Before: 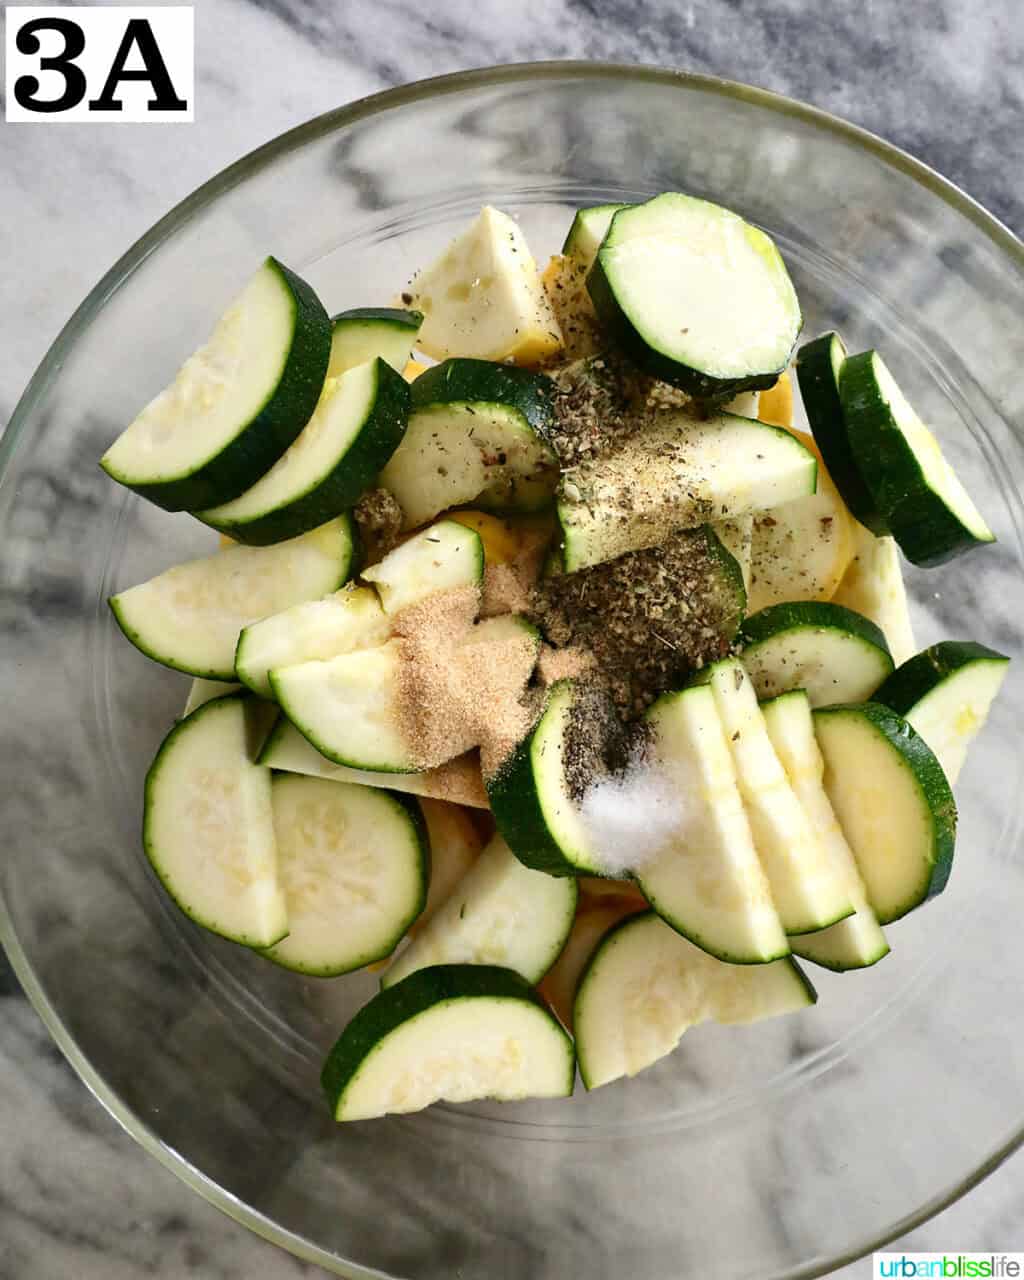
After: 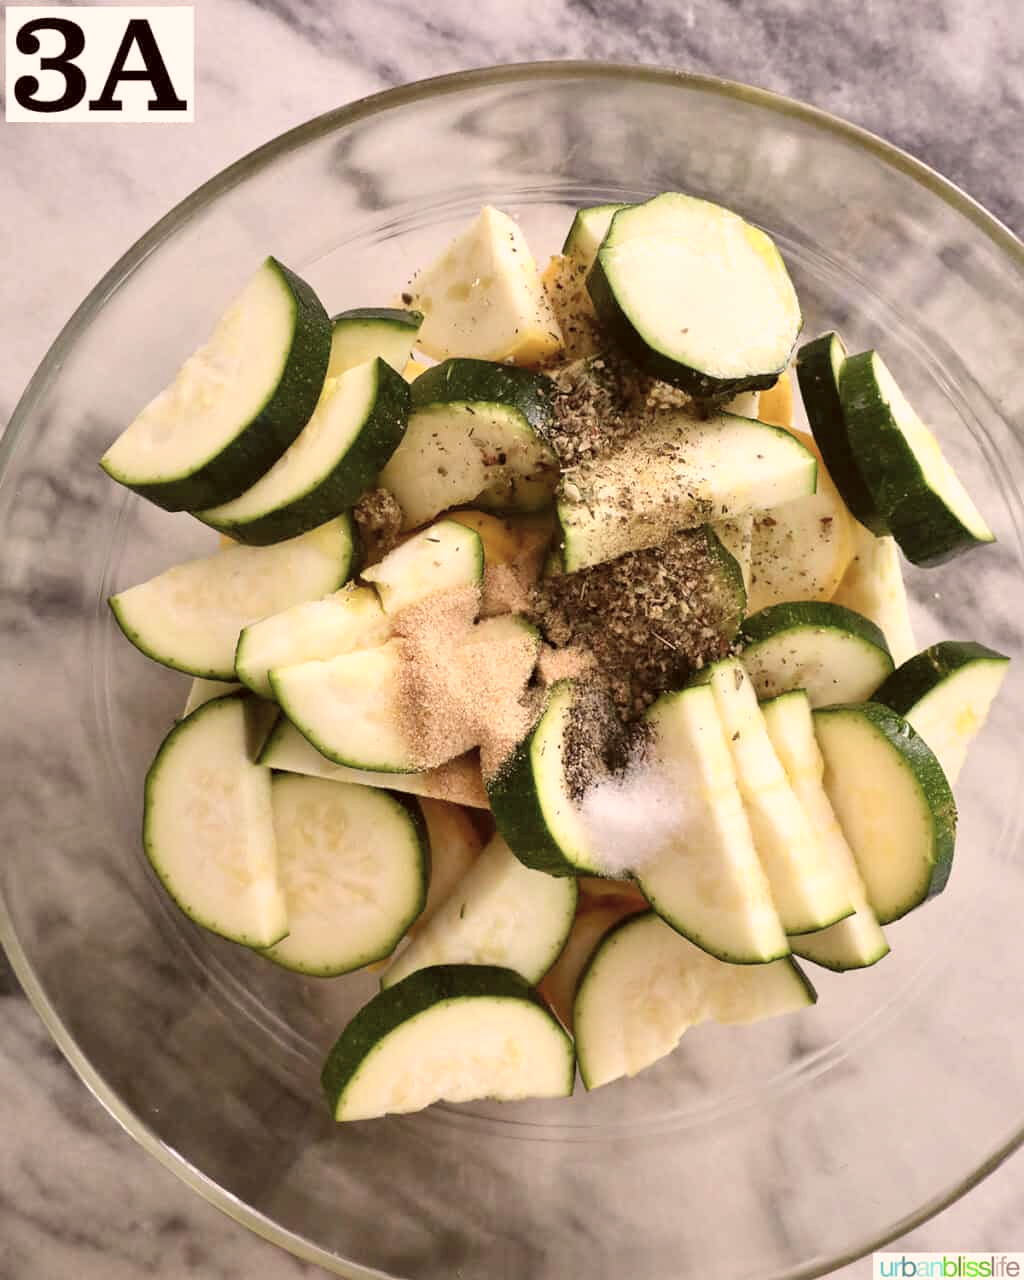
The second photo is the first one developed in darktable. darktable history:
color correction: highlights a* 10.24, highlights b* 9.78, shadows a* 8.98, shadows b* 7.73, saturation 0.786
contrast brightness saturation: brightness 0.12
